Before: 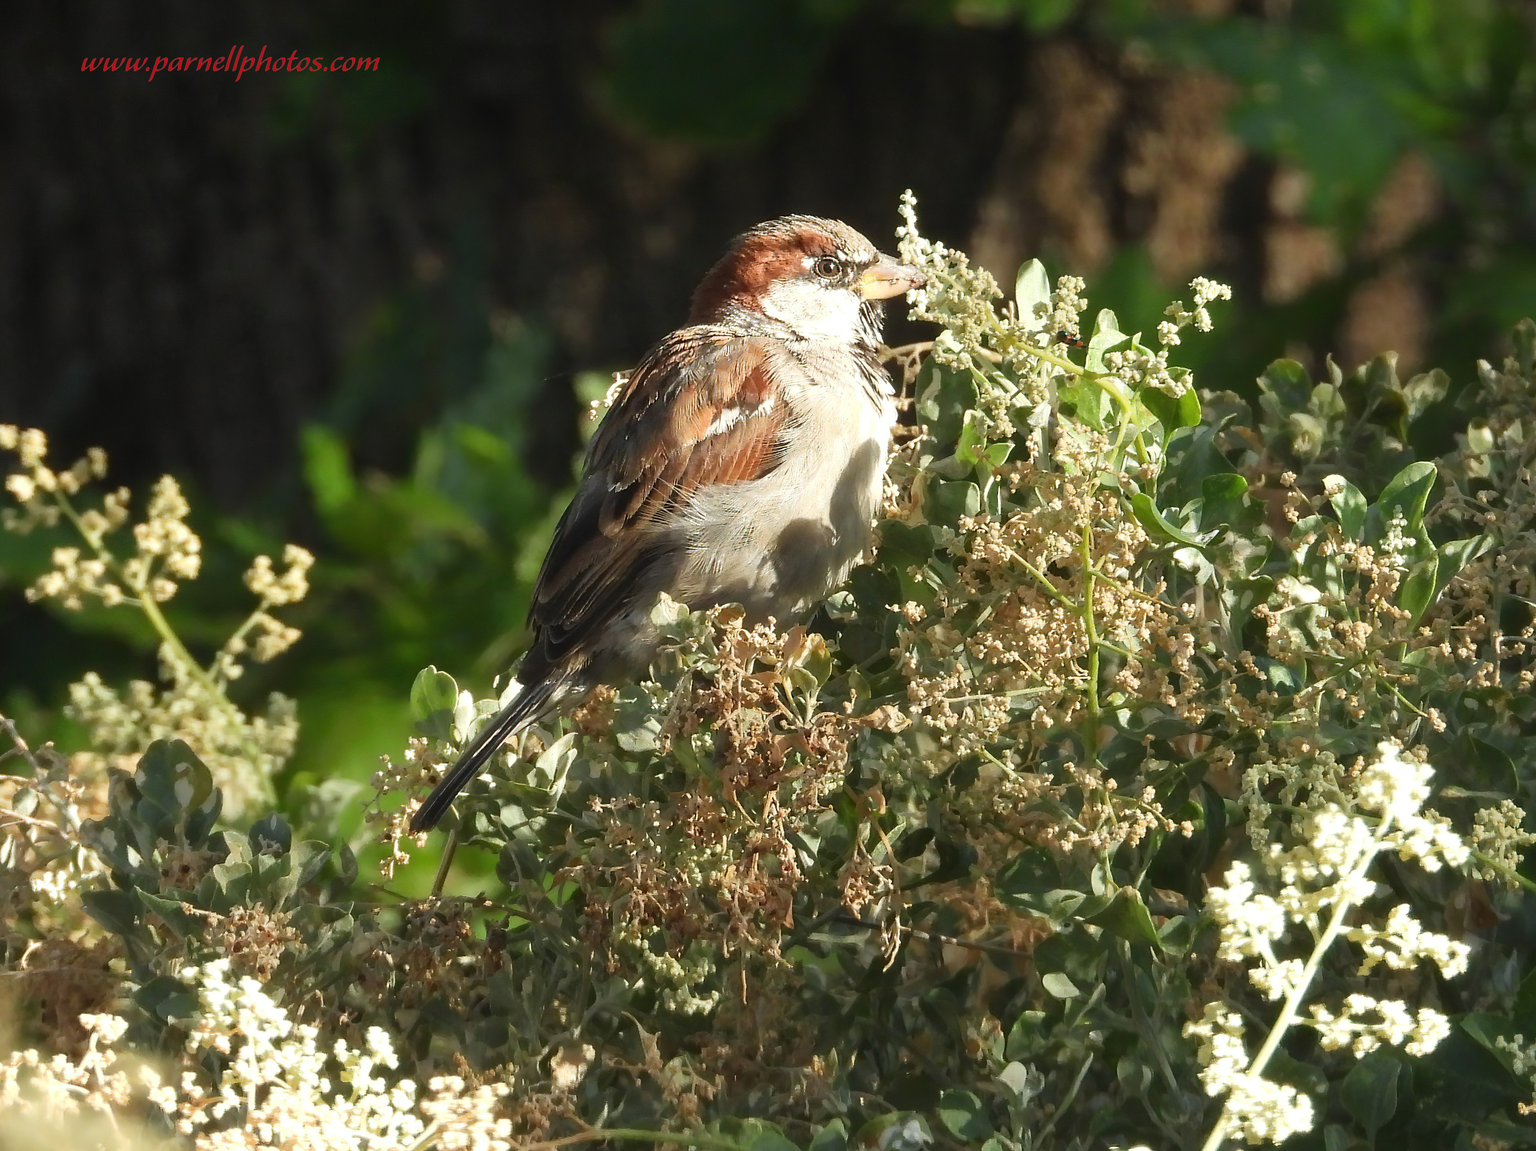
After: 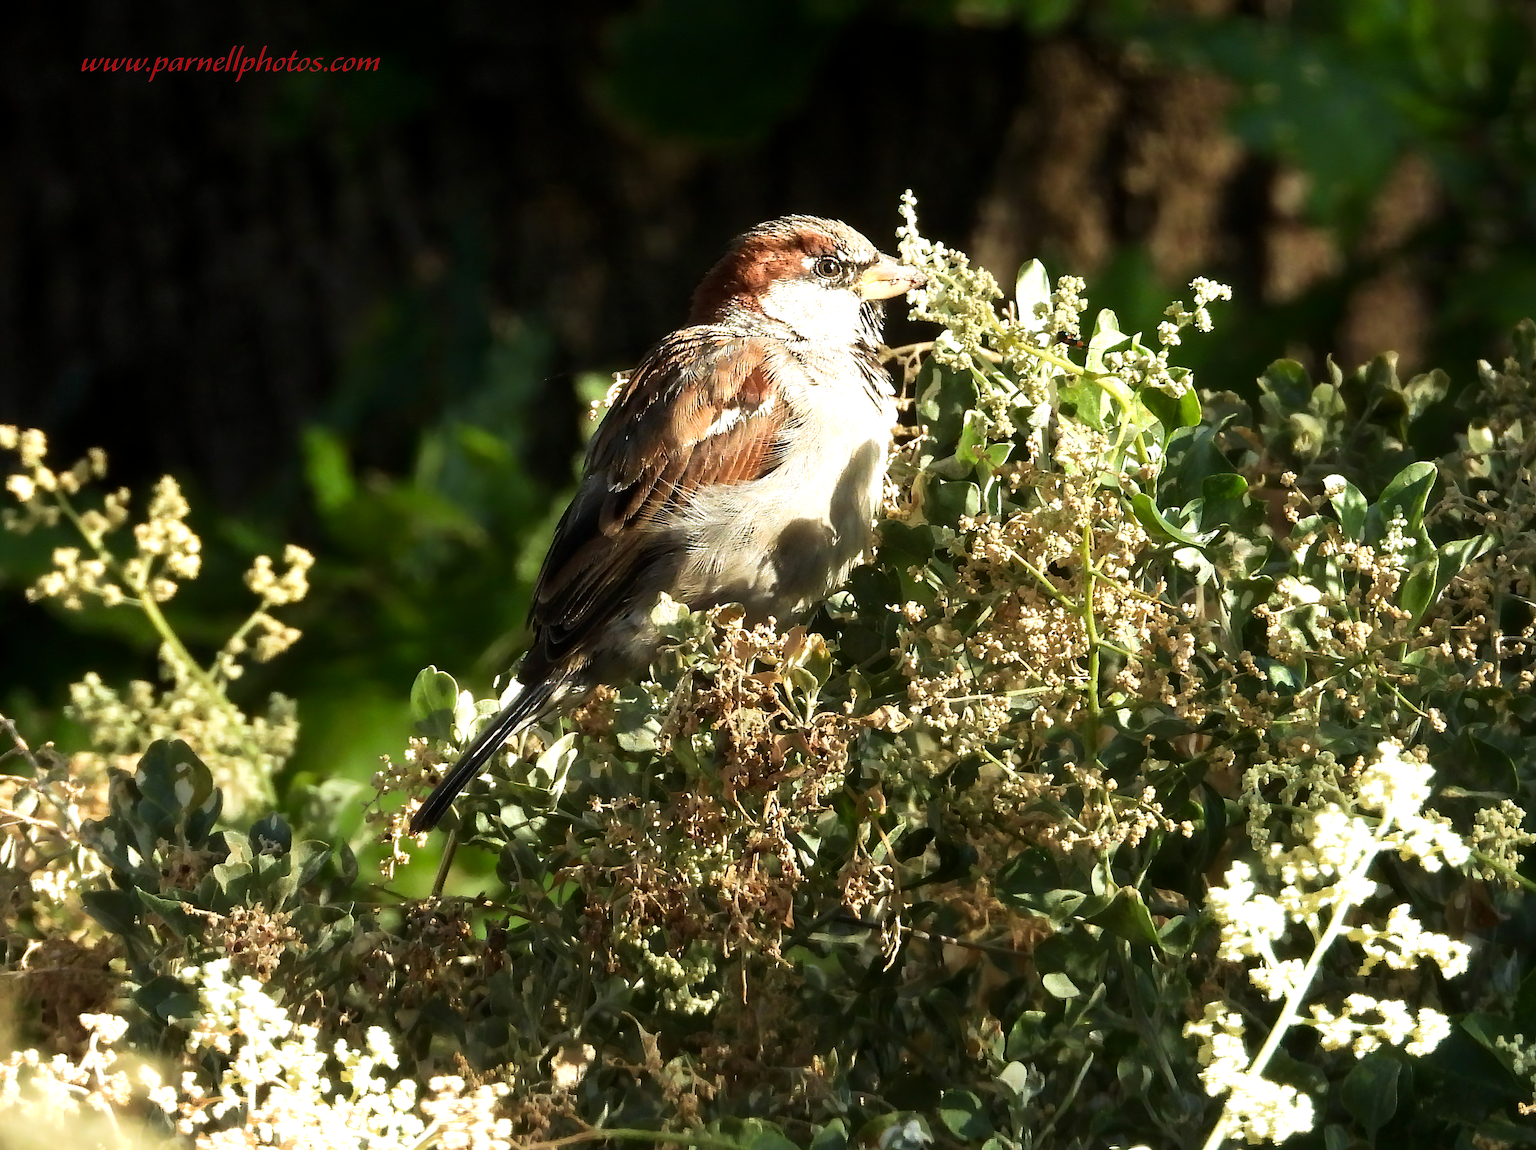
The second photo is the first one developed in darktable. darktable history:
exposure: black level correction 0.006, exposure -0.223 EV, compensate highlight preservation false
tone equalizer: -8 EV -0.766 EV, -7 EV -0.703 EV, -6 EV -0.62 EV, -5 EV -0.383 EV, -3 EV 0.379 EV, -2 EV 0.6 EV, -1 EV 0.701 EV, +0 EV 0.737 EV, edges refinement/feathering 500, mask exposure compensation -1.57 EV, preserve details no
velvia: on, module defaults
